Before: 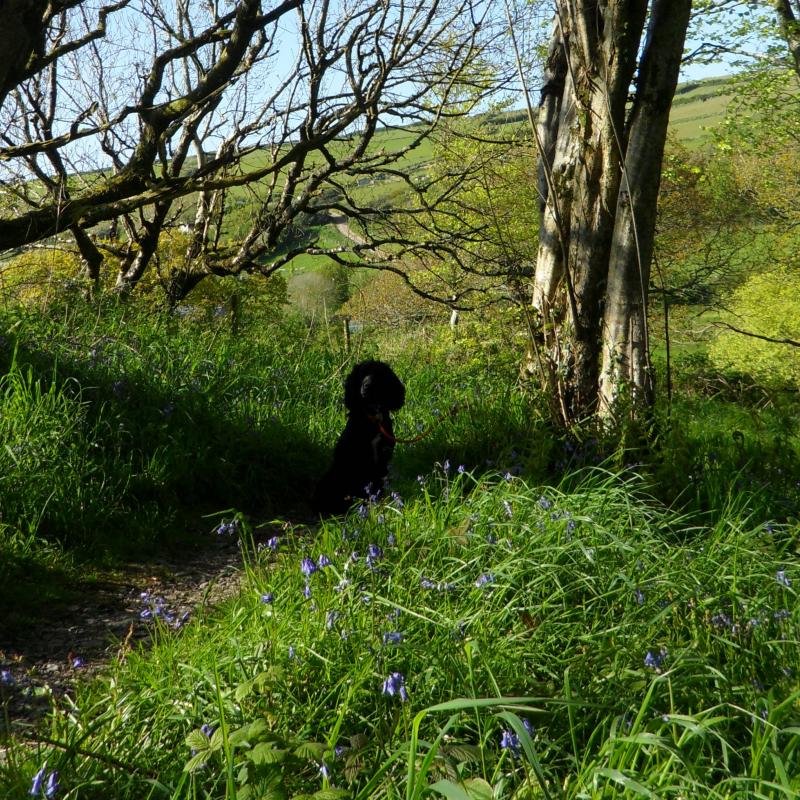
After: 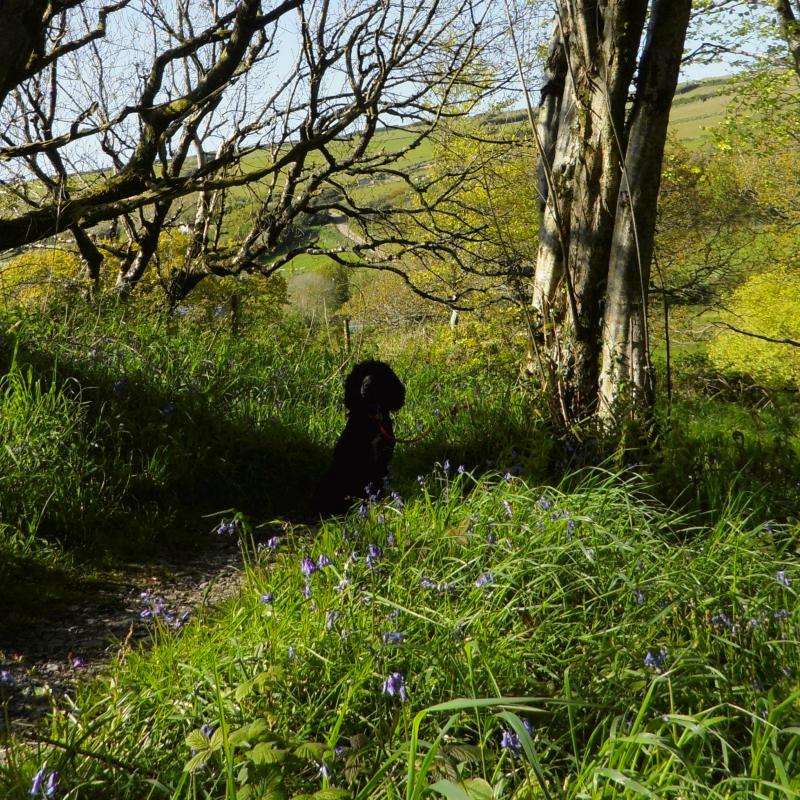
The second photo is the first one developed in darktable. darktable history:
tone curve: curves: ch0 [(0, 0.013) (0.036, 0.035) (0.274, 0.288) (0.504, 0.536) (0.844, 0.84) (1, 0.97)]; ch1 [(0, 0) (0.389, 0.403) (0.462, 0.48) (0.499, 0.5) (0.524, 0.529) (0.567, 0.603) (0.626, 0.651) (0.749, 0.781) (1, 1)]; ch2 [(0, 0) (0.464, 0.478) (0.5, 0.501) (0.533, 0.539) (0.599, 0.6) (0.704, 0.732) (1, 1)], color space Lab, independent channels, preserve colors none
